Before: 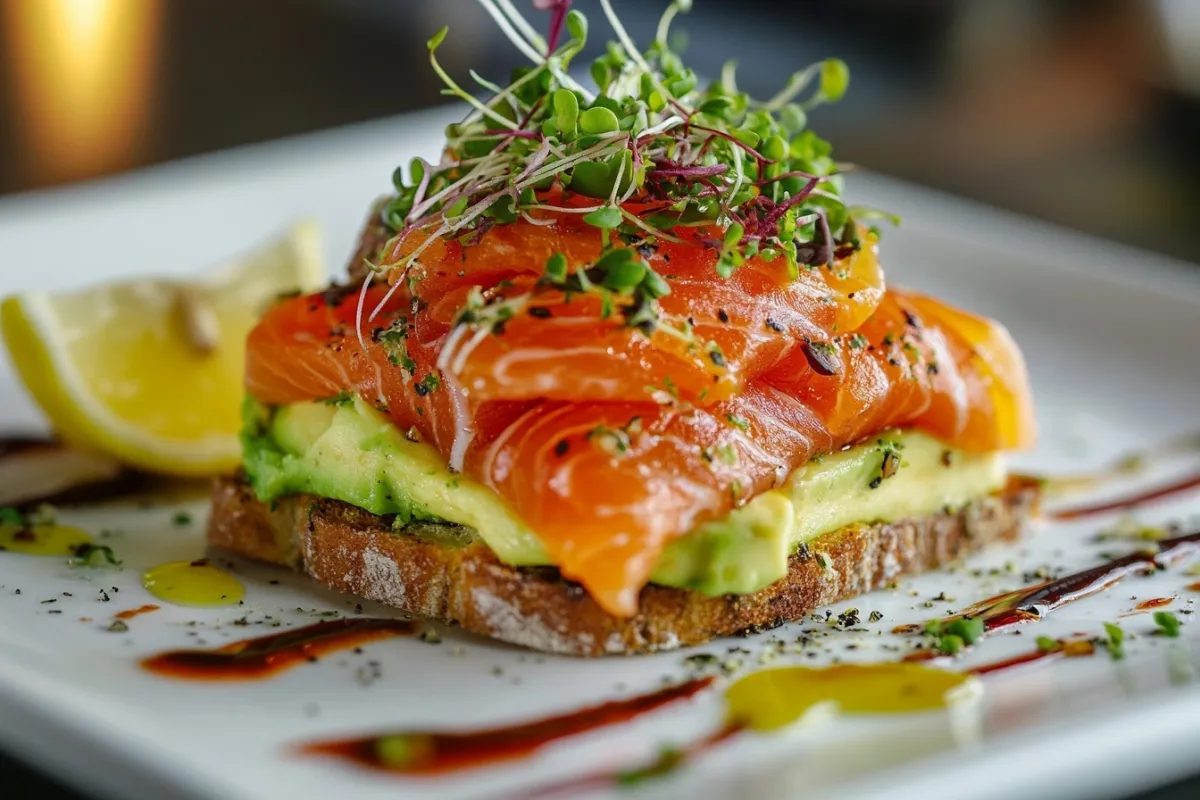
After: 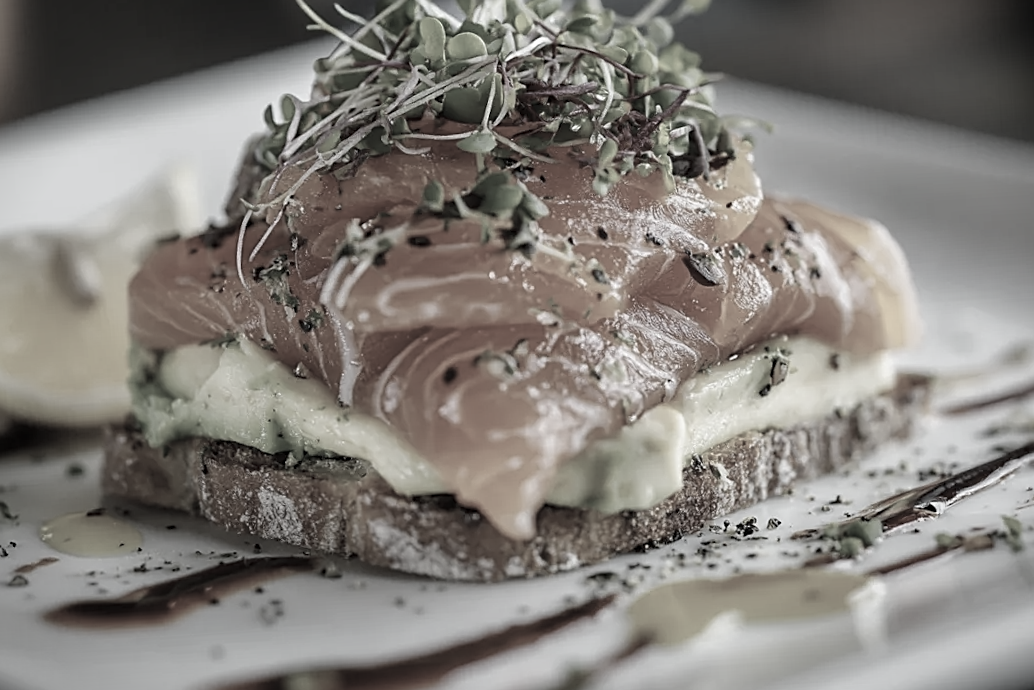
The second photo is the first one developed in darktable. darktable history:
sharpen: on, module defaults
color correction: highlights b* -0.062, saturation 0.141
crop and rotate: angle 3.59°, left 5.907%, top 5.711%
vignetting: fall-off start 100.8%, brightness -0.579, saturation -0.253, width/height ratio 1.305
